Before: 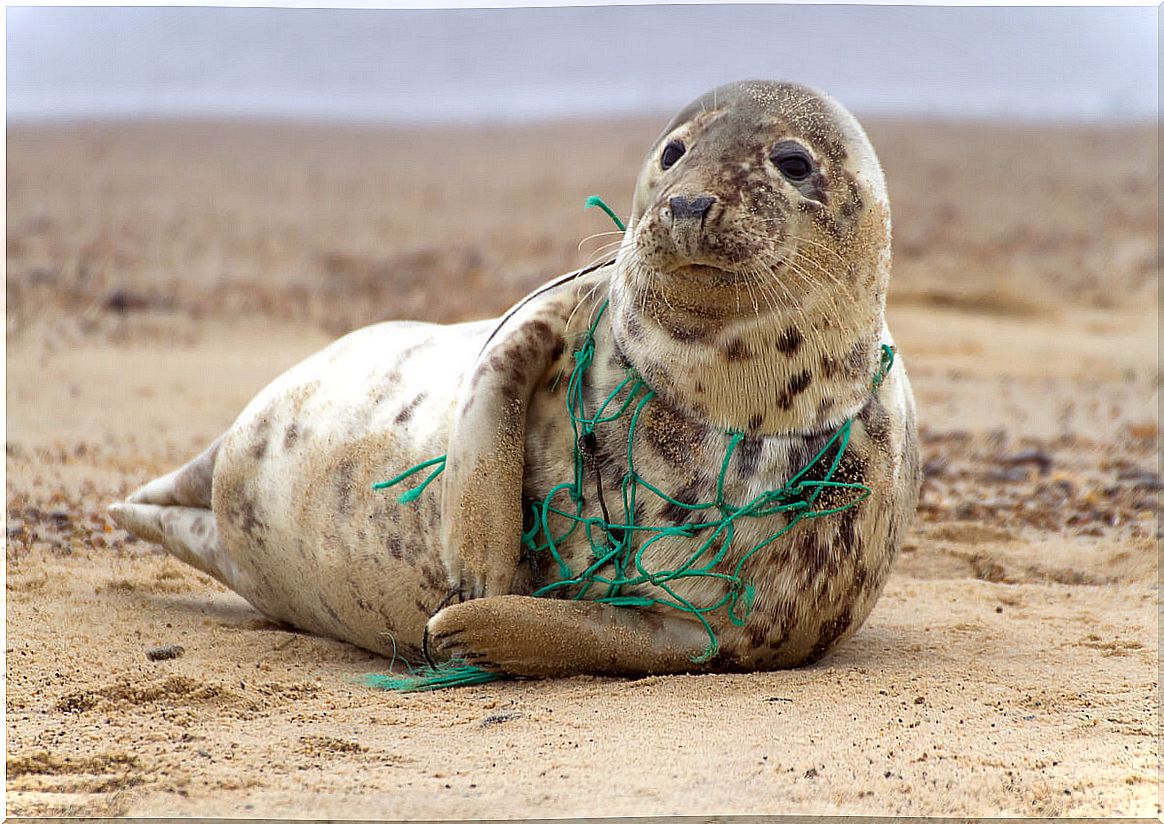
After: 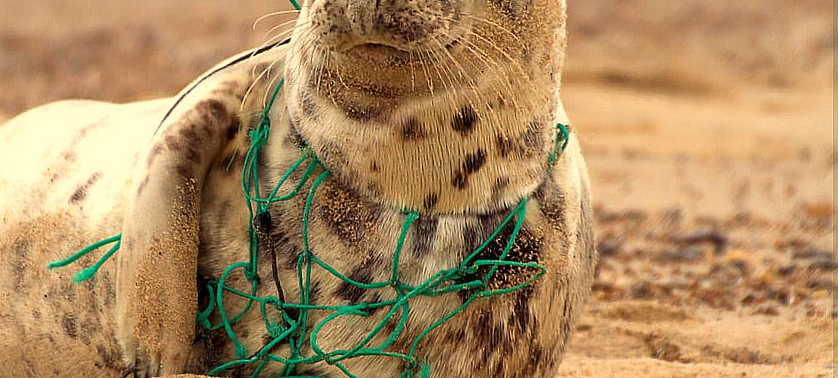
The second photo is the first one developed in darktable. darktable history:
white balance: red 1.123, blue 0.83
vibrance: vibrance 10%
crop and rotate: left 27.938%, top 27.046%, bottom 27.046%
